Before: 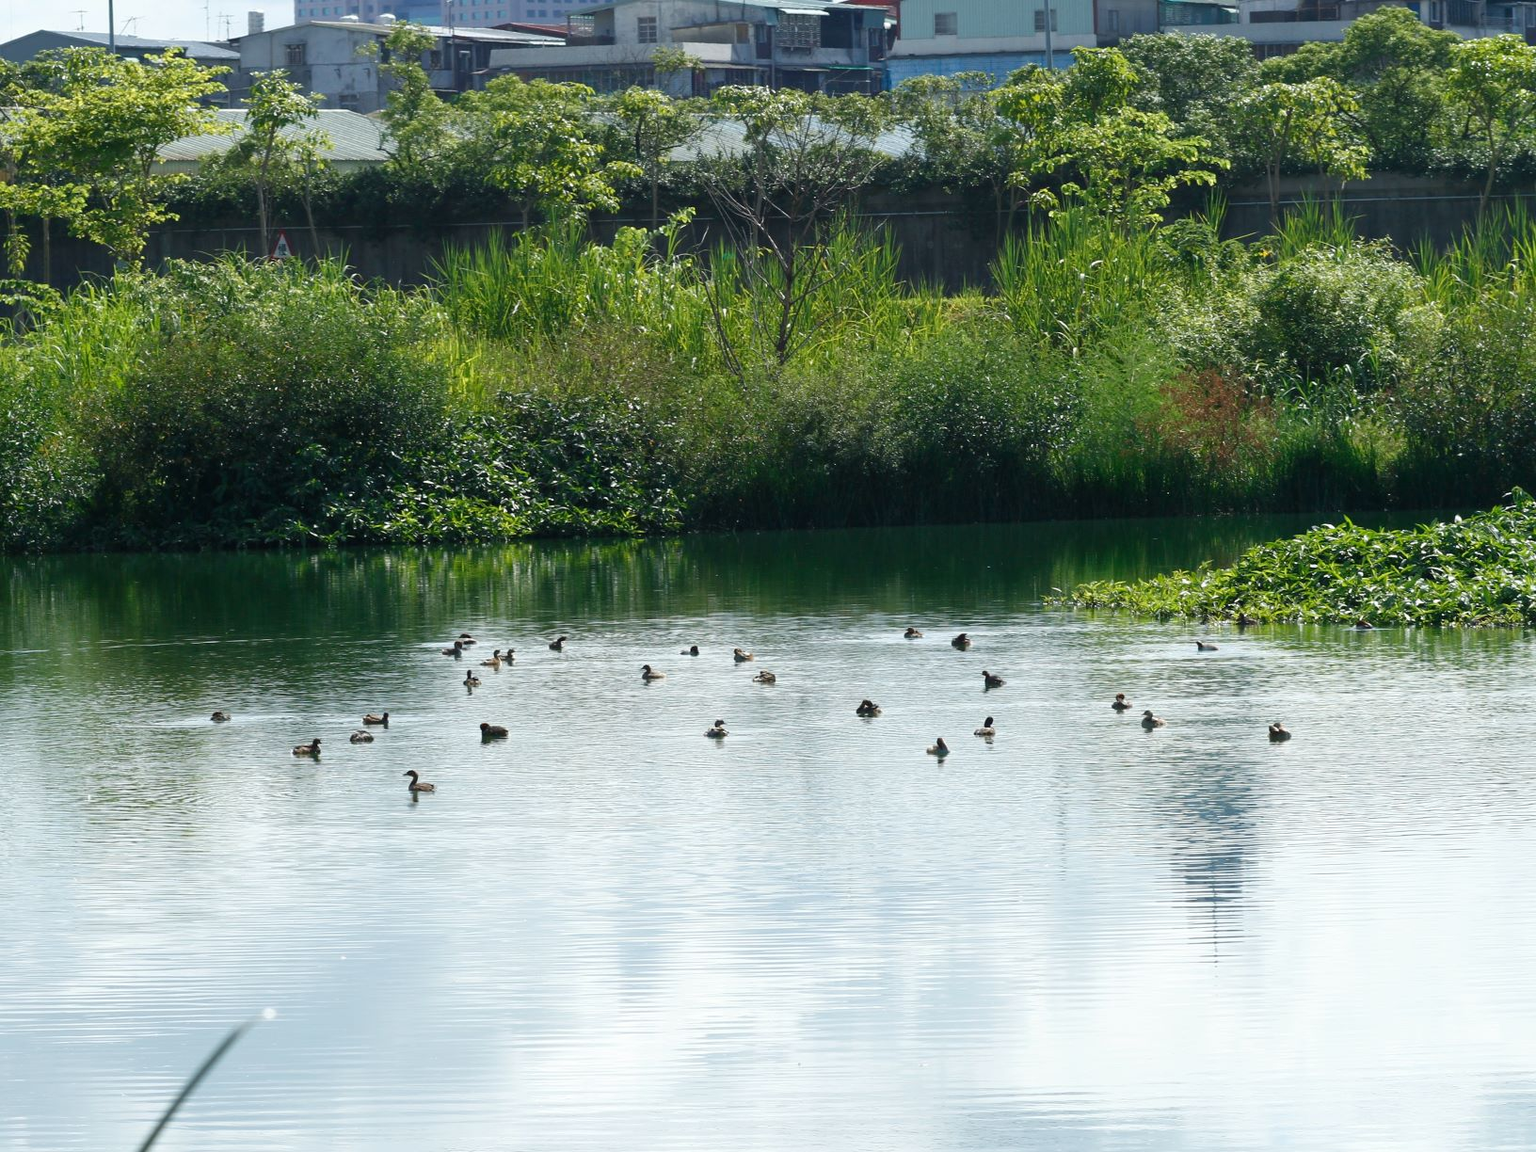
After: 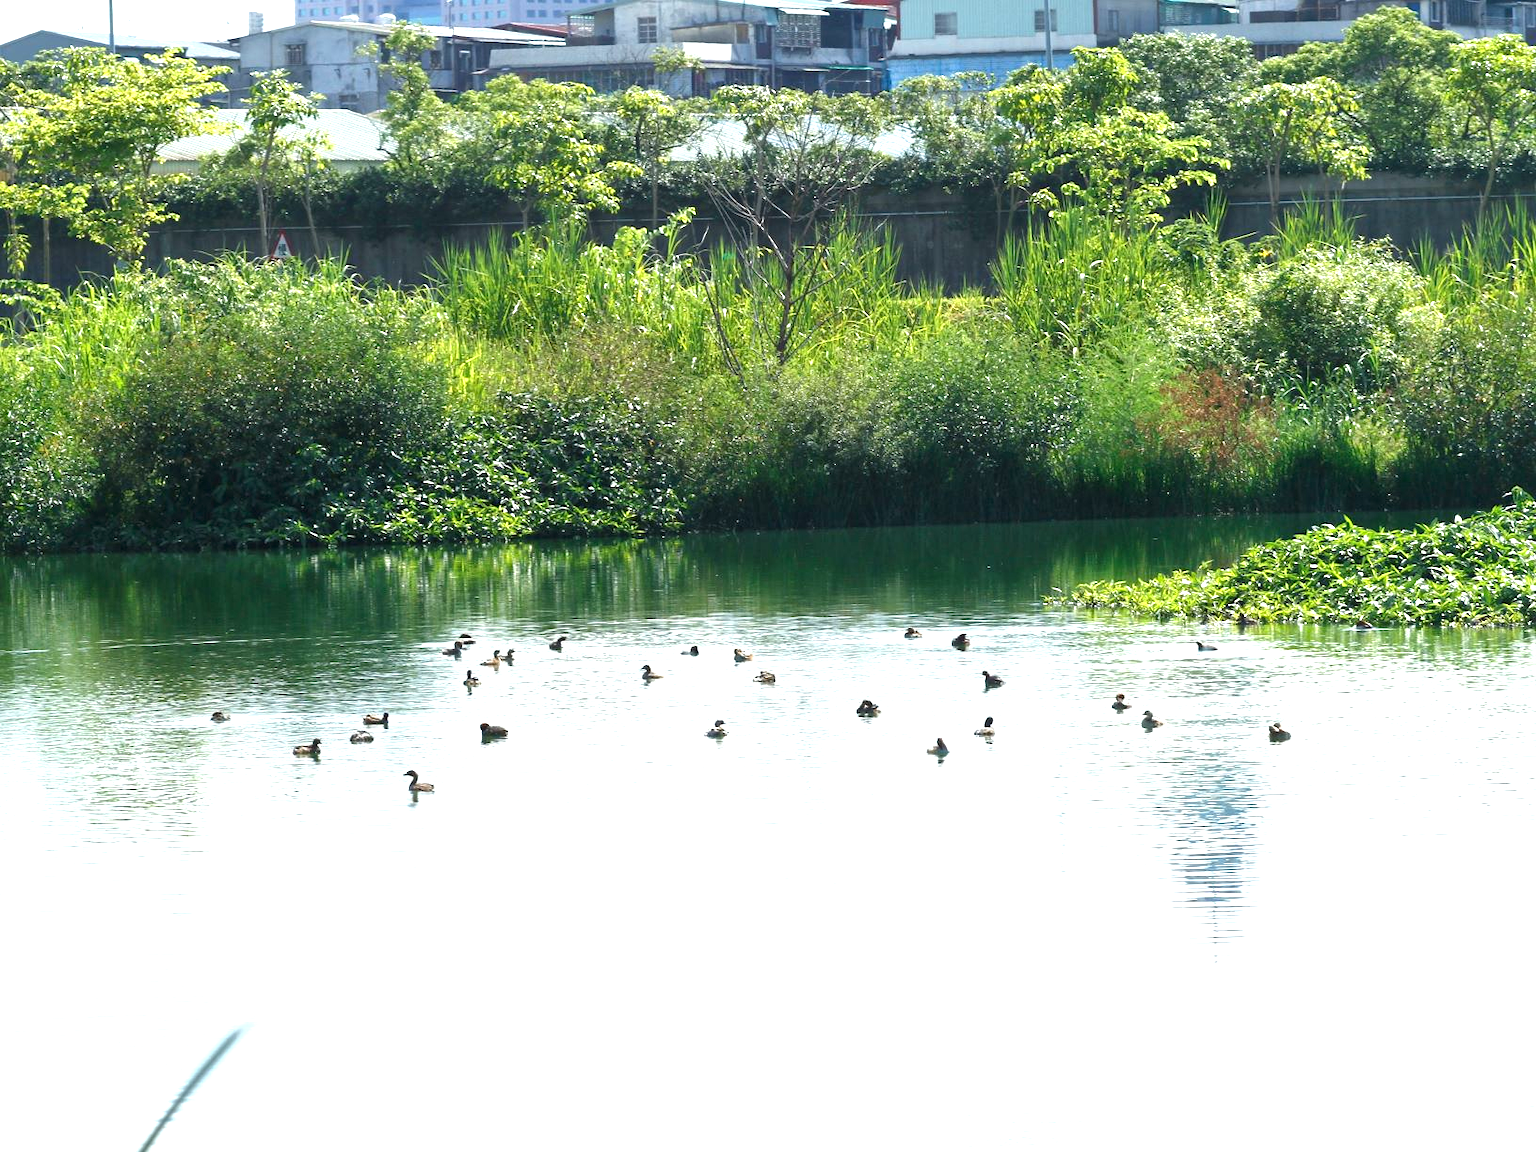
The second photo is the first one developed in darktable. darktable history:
local contrast: mode bilateral grid, contrast 19, coarseness 50, detail 119%, midtone range 0.2
exposure: black level correction 0, exposure 1.199 EV, compensate exposure bias true, compensate highlight preservation false
